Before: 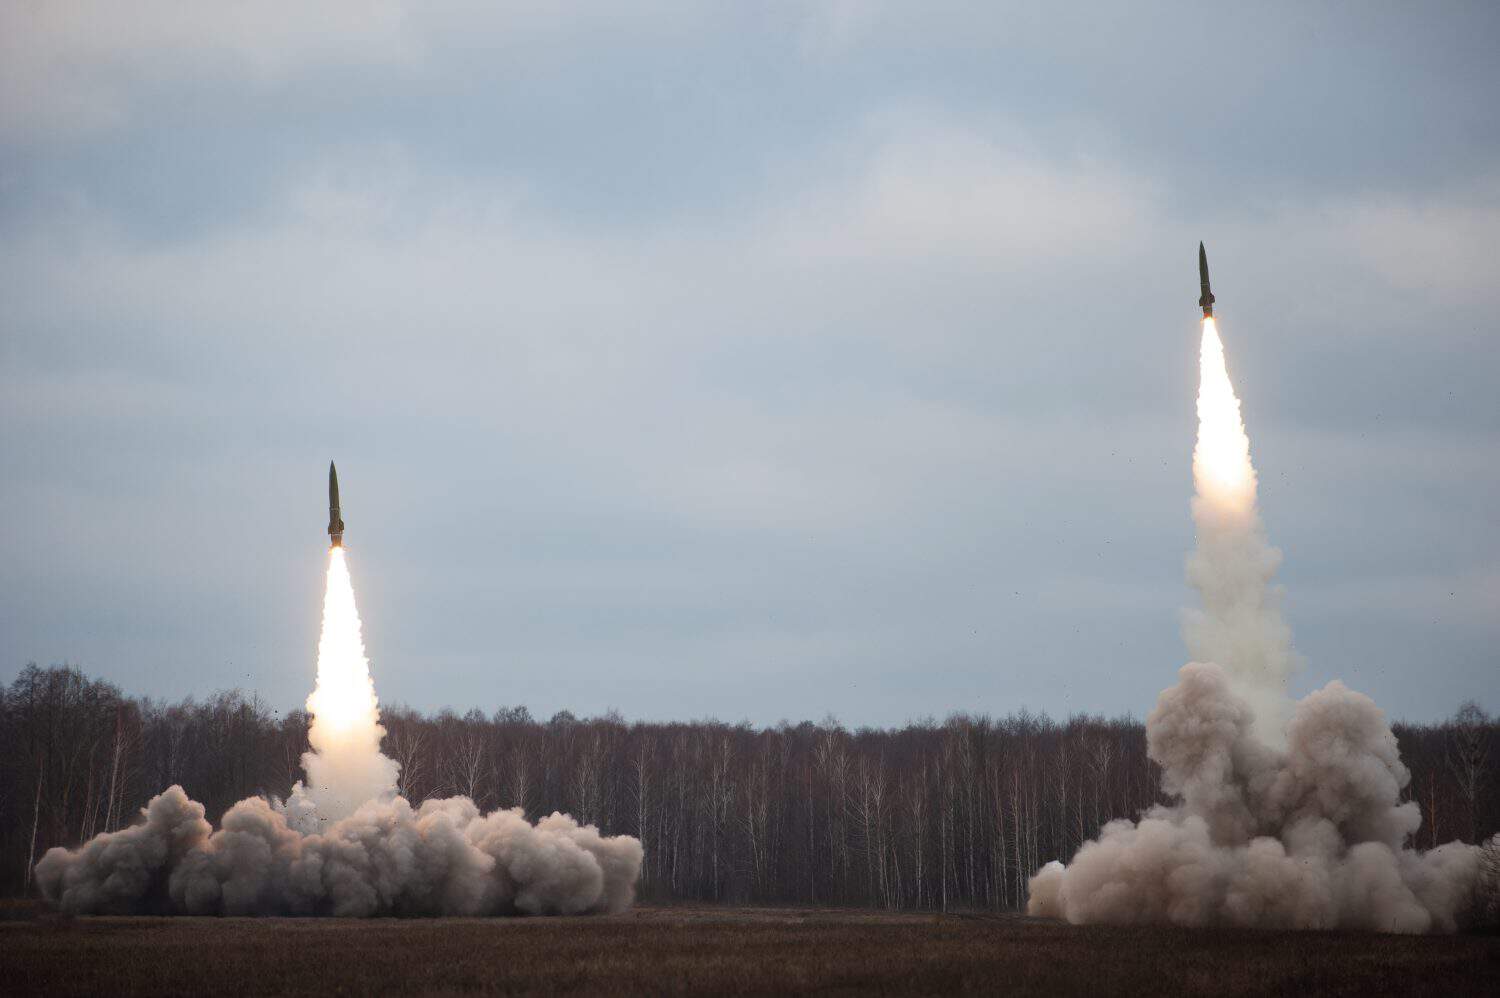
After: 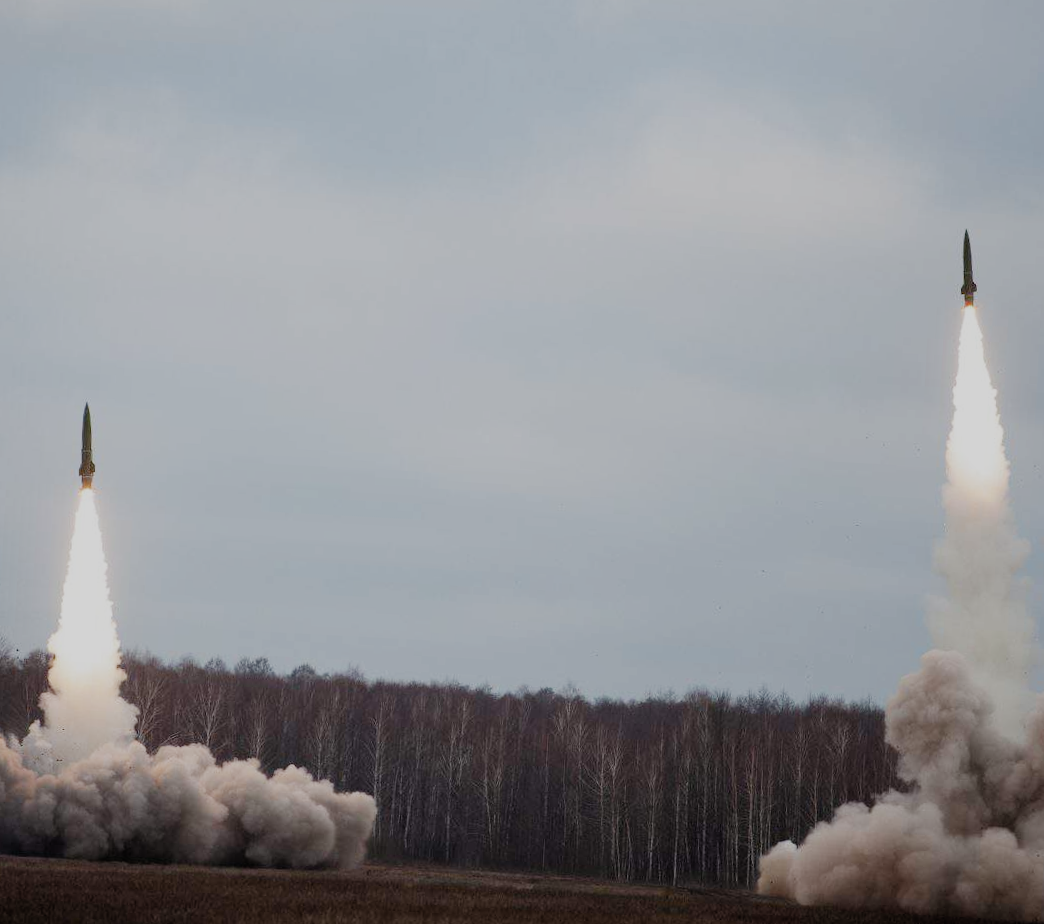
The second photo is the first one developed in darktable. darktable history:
filmic rgb: black relative exposure -7.65 EV, white relative exposure 4.56 EV, threshold 3.03 EV, hardness 3.61, add noise in highlights 0.002, preserve chrominance no, color science v3 (2019), use custom middle-gray values true, contrast in highlights soft, enable highlight reconstruction true
crop and rotate: angle -3.05°, left 13.911%, top 0.037%, right 11.024%, bottom 0.039%
